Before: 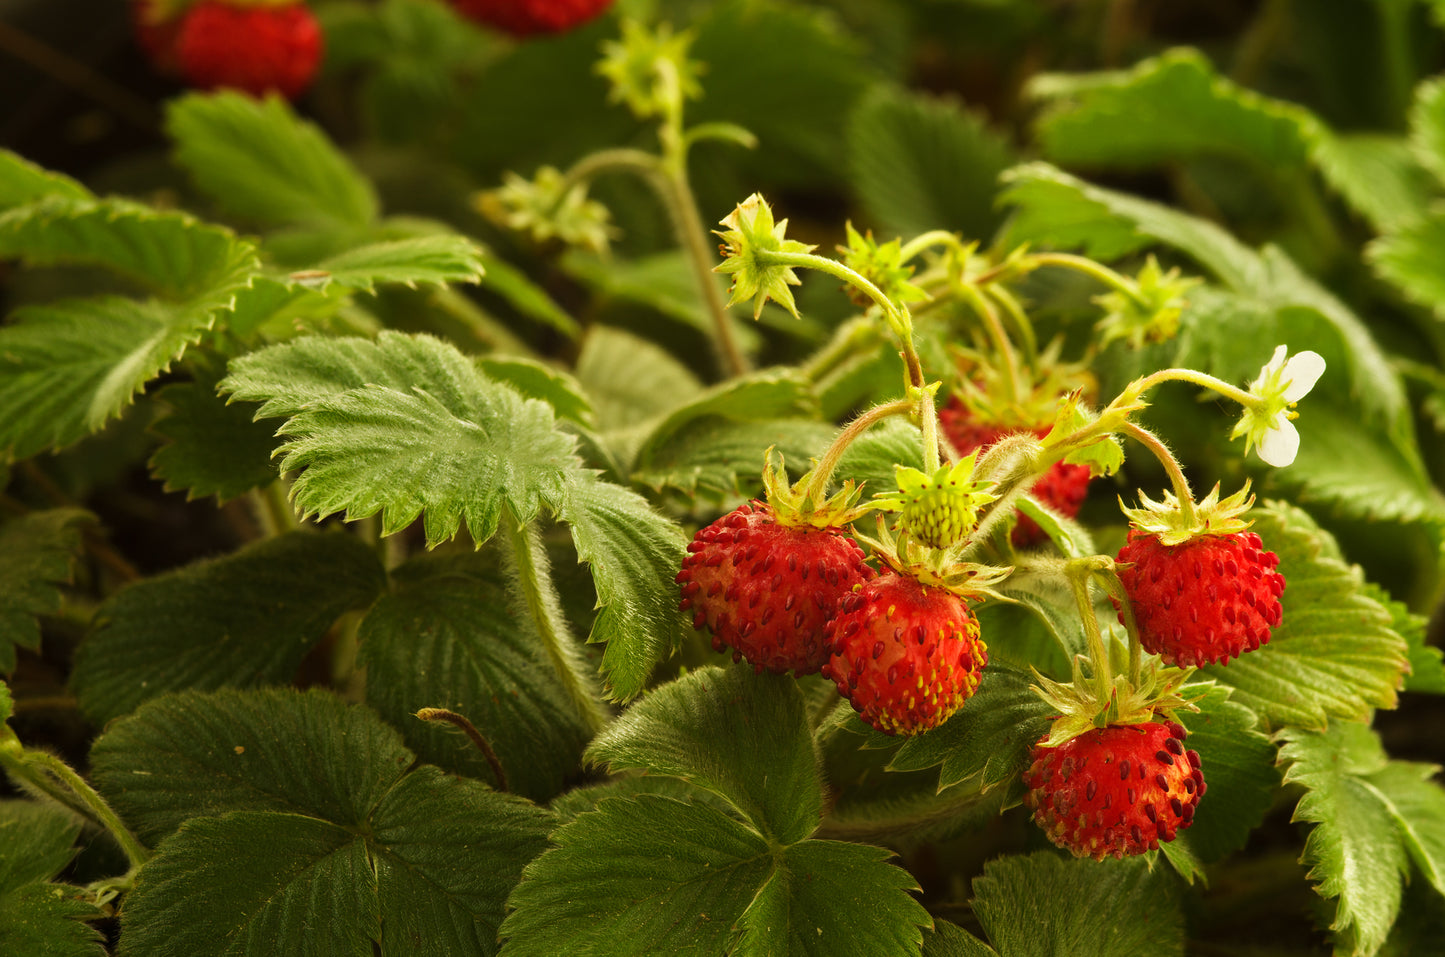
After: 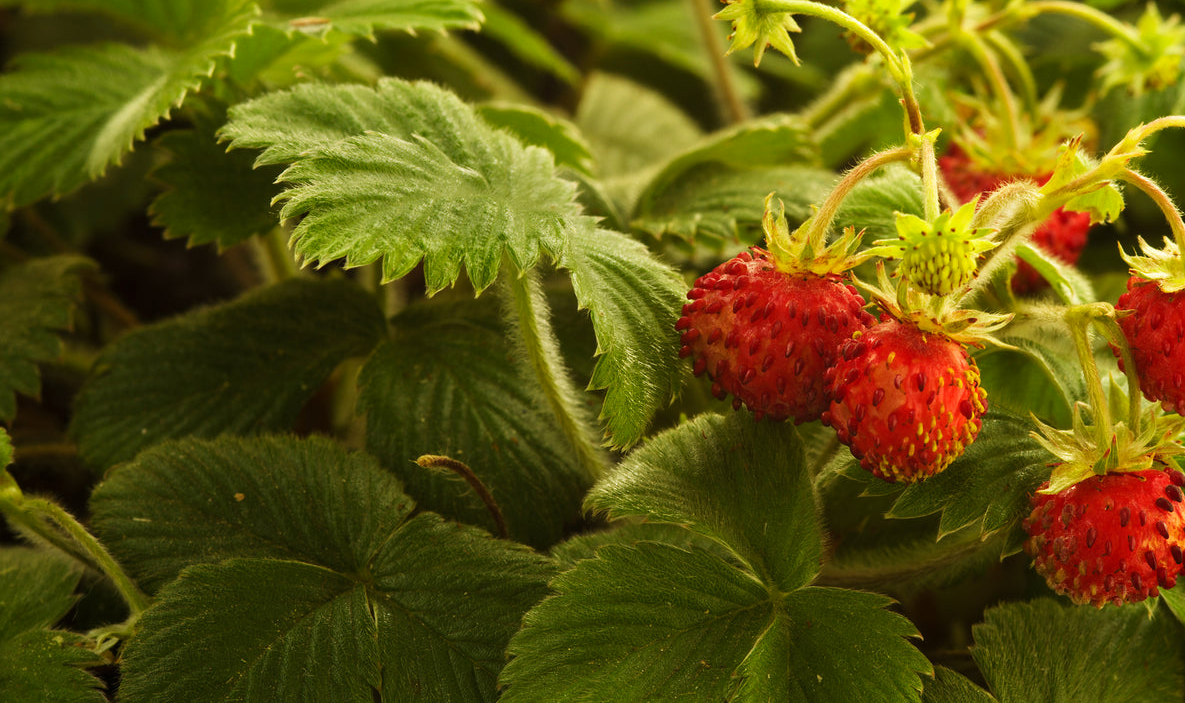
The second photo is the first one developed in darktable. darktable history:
color calibration: x 0.342, y 0.355, temperature 5146 K
crop: top 26.531%, right 17.959%
